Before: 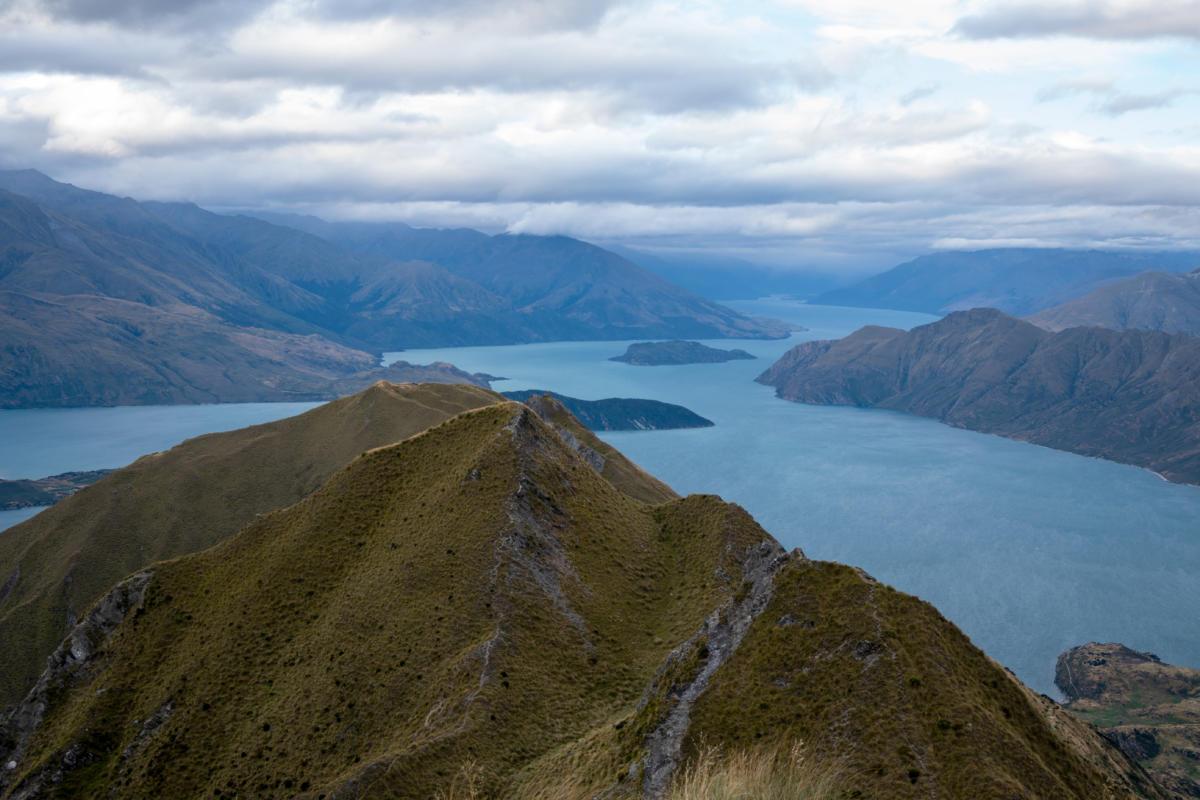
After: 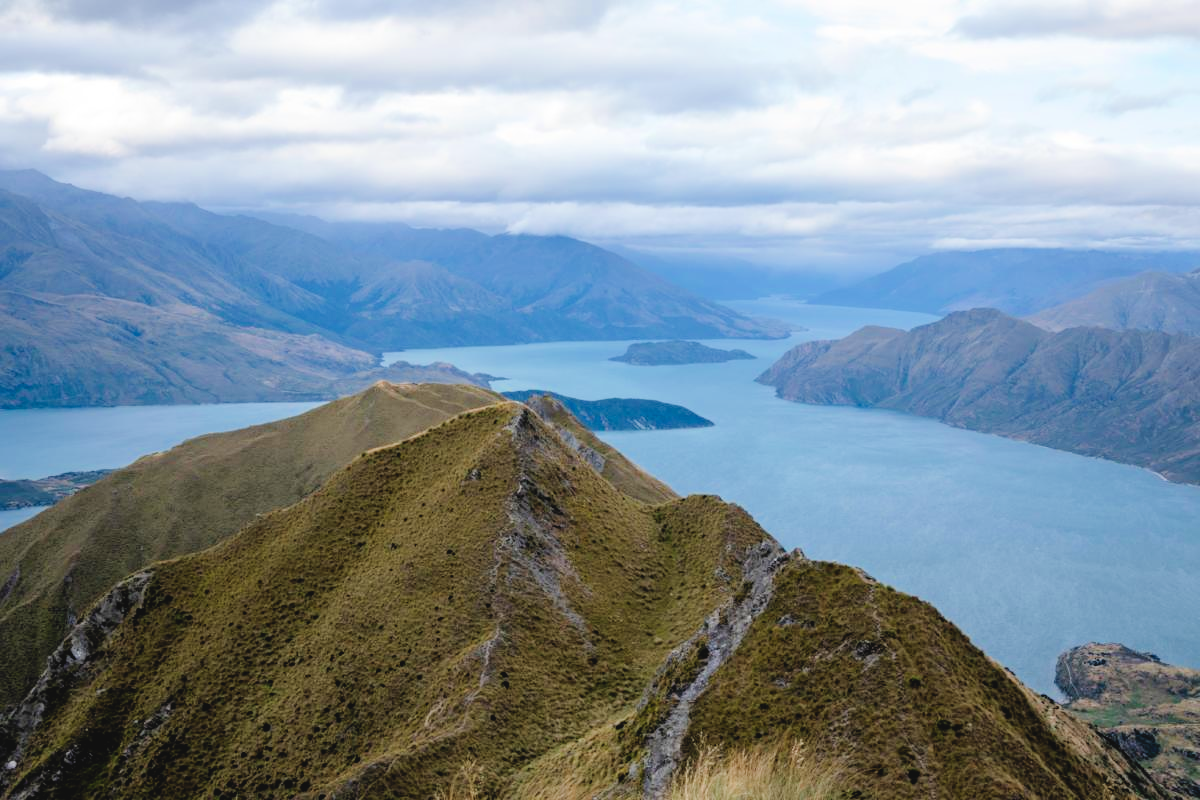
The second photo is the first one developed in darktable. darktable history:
filmic rgb: black relative exposure -7.04 EV, white relative exposure 6.06 EV, threshold 3.01 EV, target black luminance 0%, hardness 2.75, latitude 61.3%, contrast 0.688, highlights saturation mix 10.8%, shadows ↔ highlights balance -0.108%, enable highlight reconstruction true
levels: mode automatic, levels [0.073, 0.497, 0.972]
tone curve: curves: ch0 [(0, 0.036) (0.119, 0.115) (0.466, 0.498) (0.715, 0.767) (0.817, 0.865) (1, 0.998)]; ch1 [(0, 0) (0.377, 0.424) (0.442, 0.491) (0.487, 0.498) (0.514, 0.512) (0.536, 0.577) (0.66, 0.724) (1, 1)]; ch2 [(0, 0) (0.38, 0.405) (0.463, 0.443) (0.492, 0.486) (0.526, 0.541) (0.578, 0.598) (1, 1)], preserve colors none
